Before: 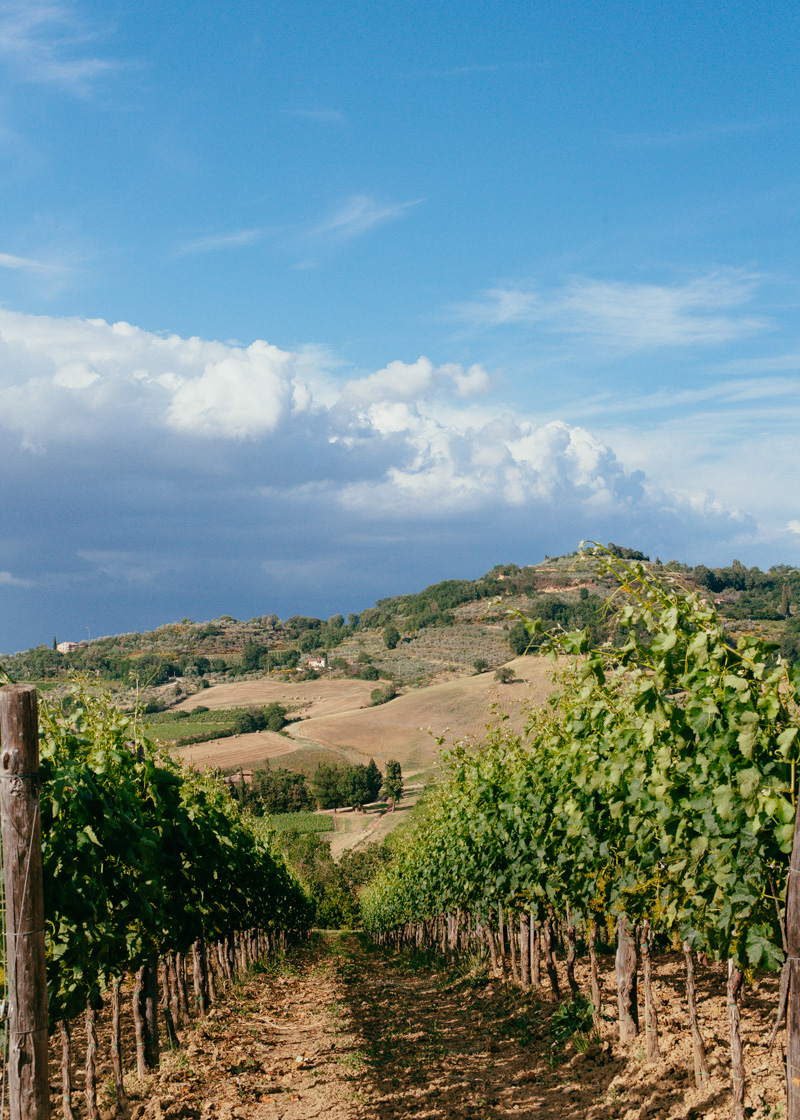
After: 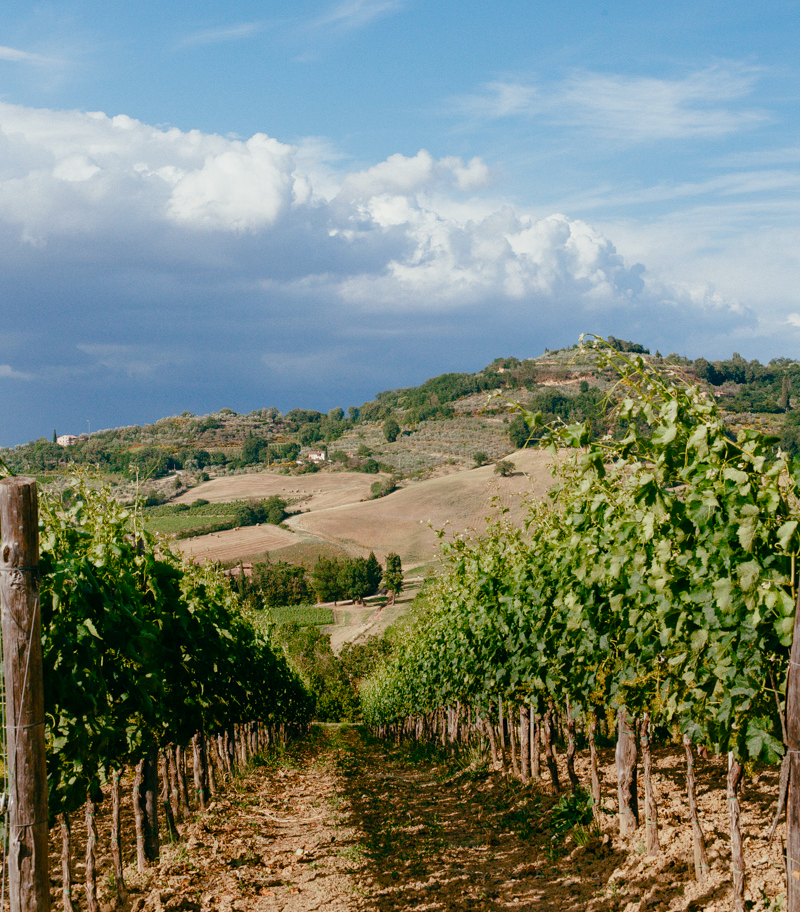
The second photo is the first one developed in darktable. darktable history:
crop and rotate: top 18.507%
color balance rgb: perceptual saturation grading › global saturation 20%, perceptual saturation grading › highlights -50%, perceptual saturation grading › shadows 30%
